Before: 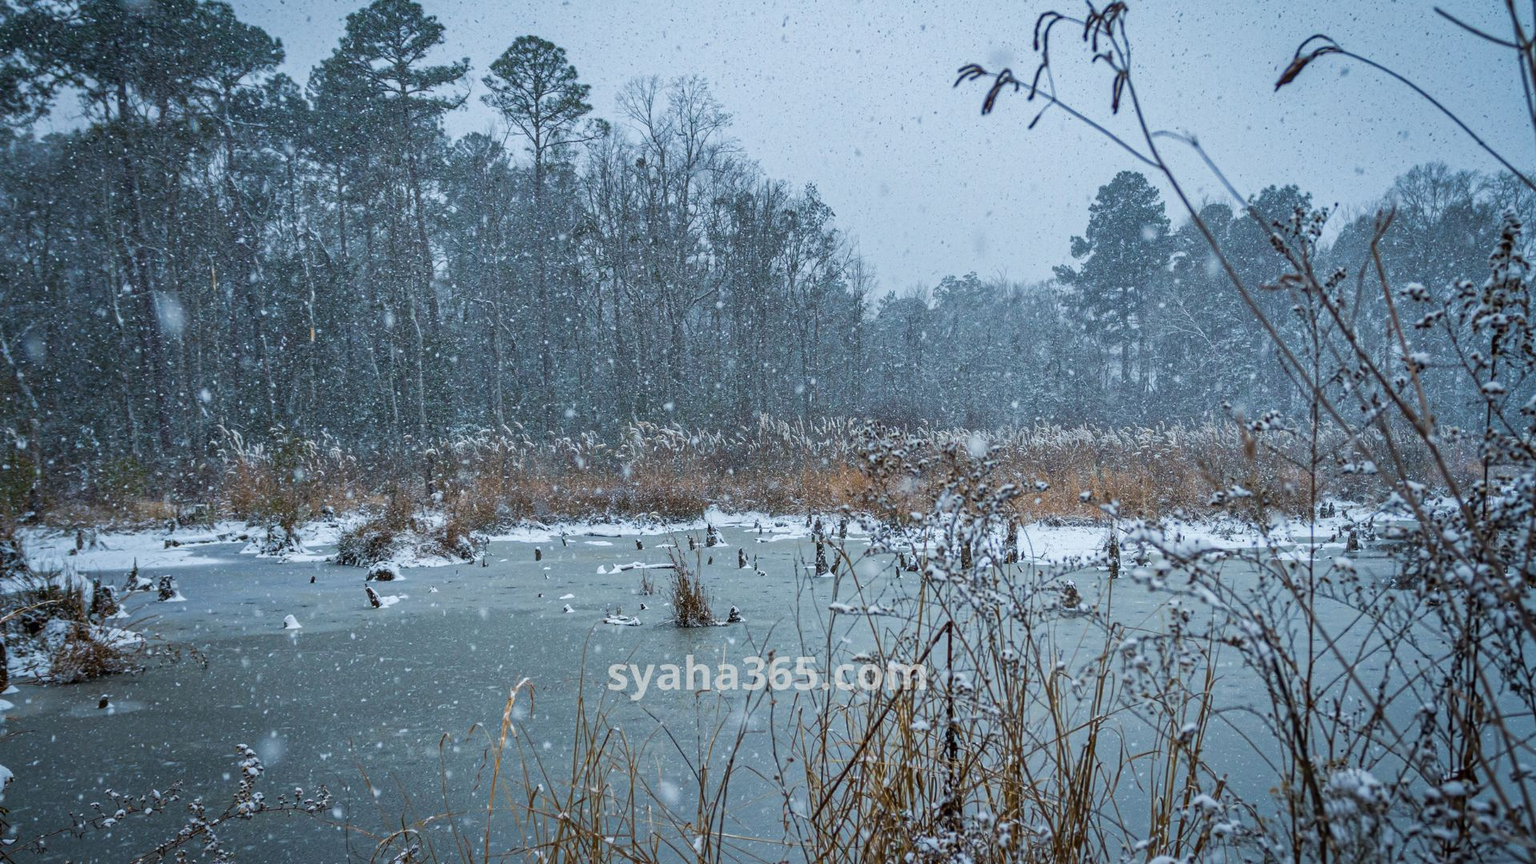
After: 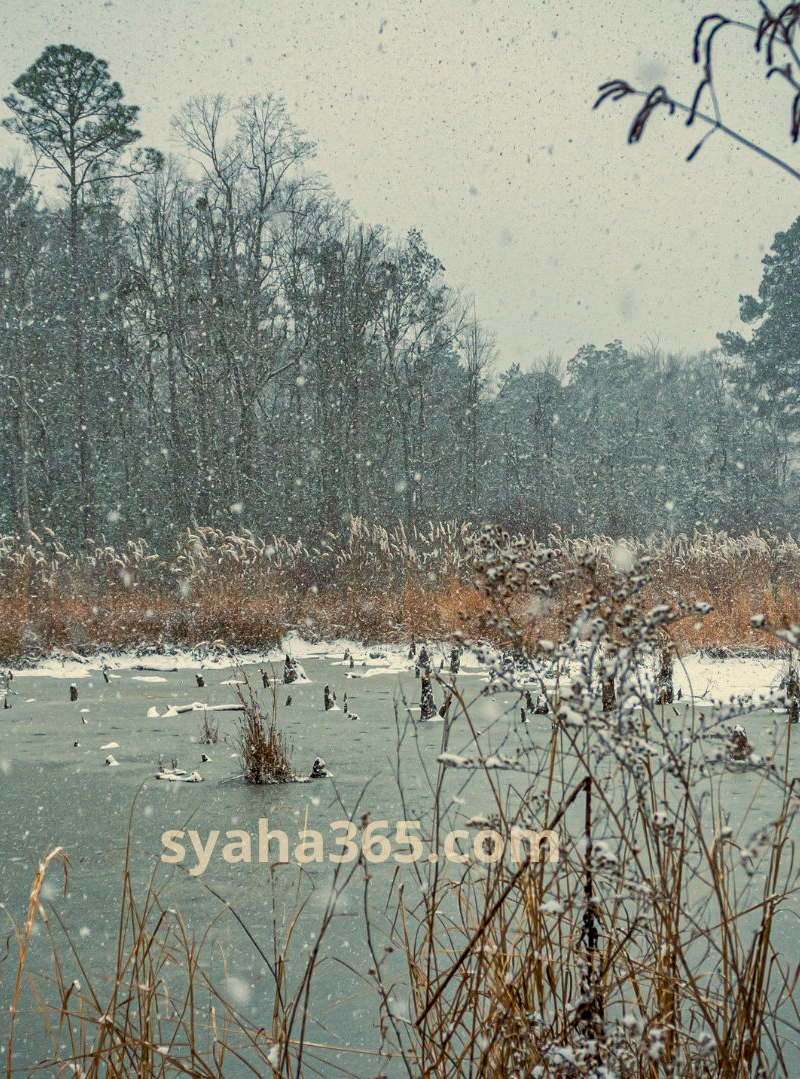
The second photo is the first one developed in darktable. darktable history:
white balance: red 1.123, blue 0.83
crop: left 31.229%, right 27.105%
exposure: black level correction 0.004, exposure 0.014 EV, compensate highlight preservation false
